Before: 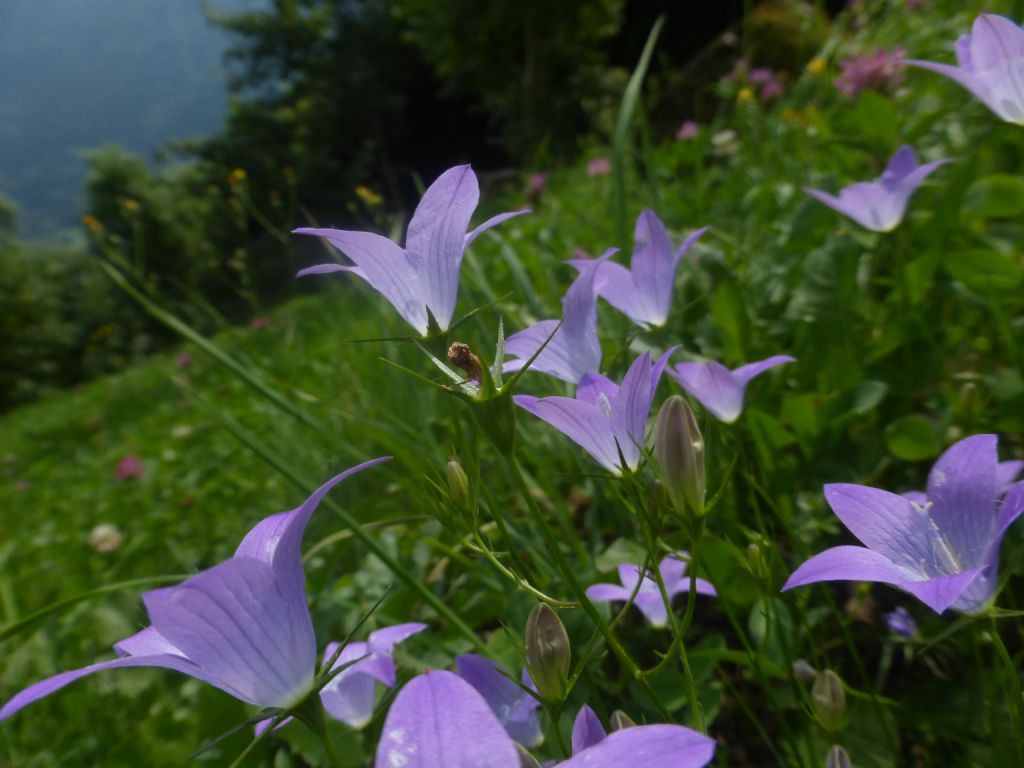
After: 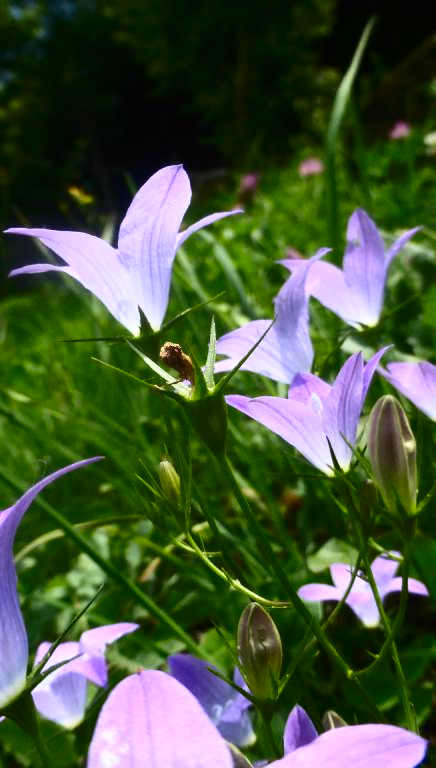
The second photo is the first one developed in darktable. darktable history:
contrast brightness saturation: contrast 0.402, brightness 0.052, saturation 0.256
exposure: exposure 0.65 EV, compensate highlight preservation false
crop: left 28.143%, right 29.22%
